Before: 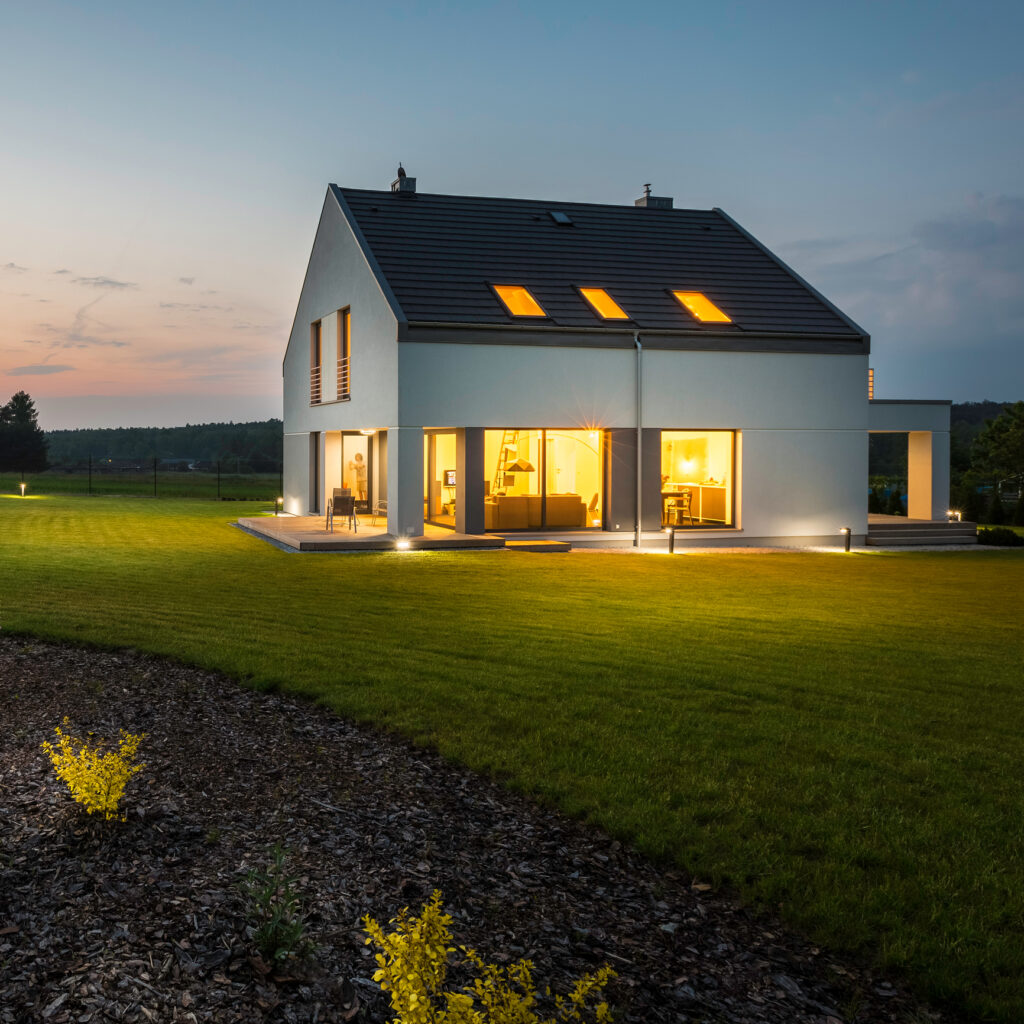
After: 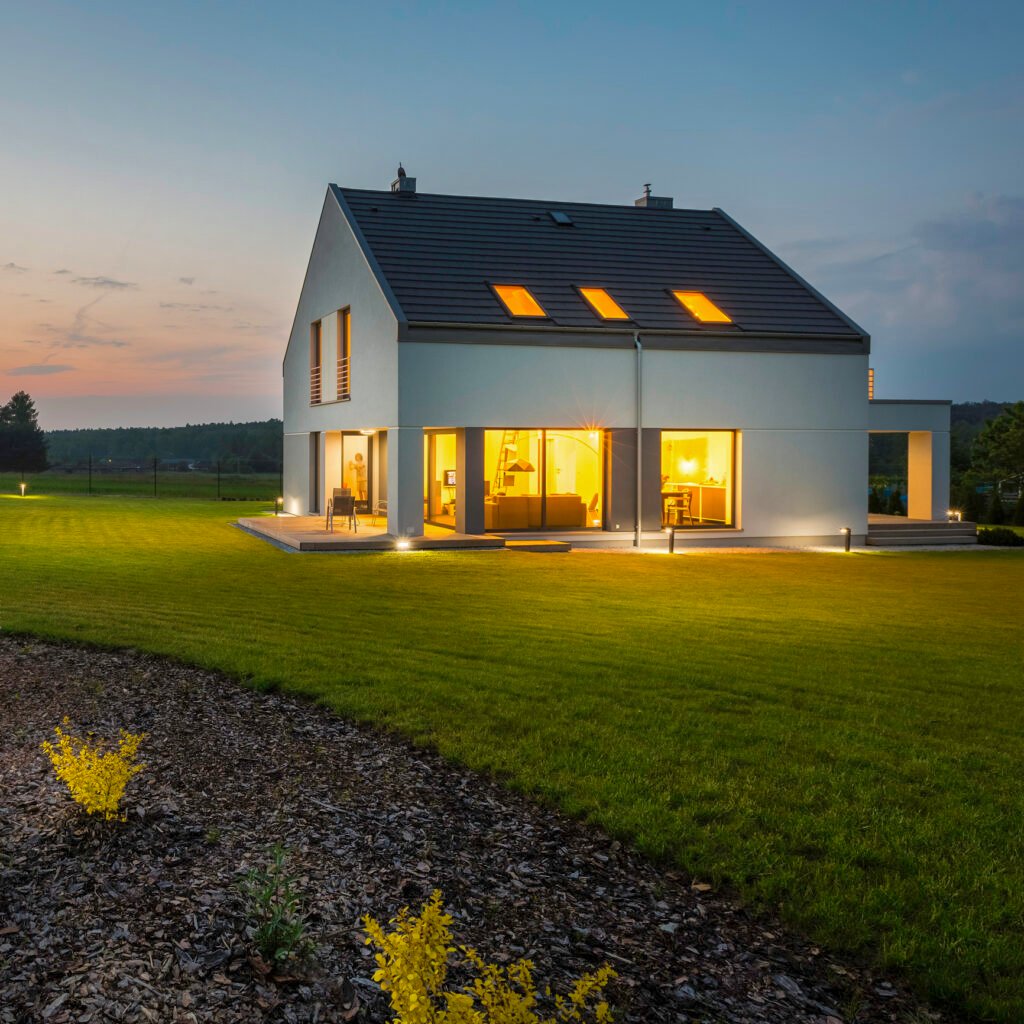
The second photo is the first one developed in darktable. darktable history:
color correction: highlights b* -0.043, saturation 1.15
shadows and highlights: on, module defaults
